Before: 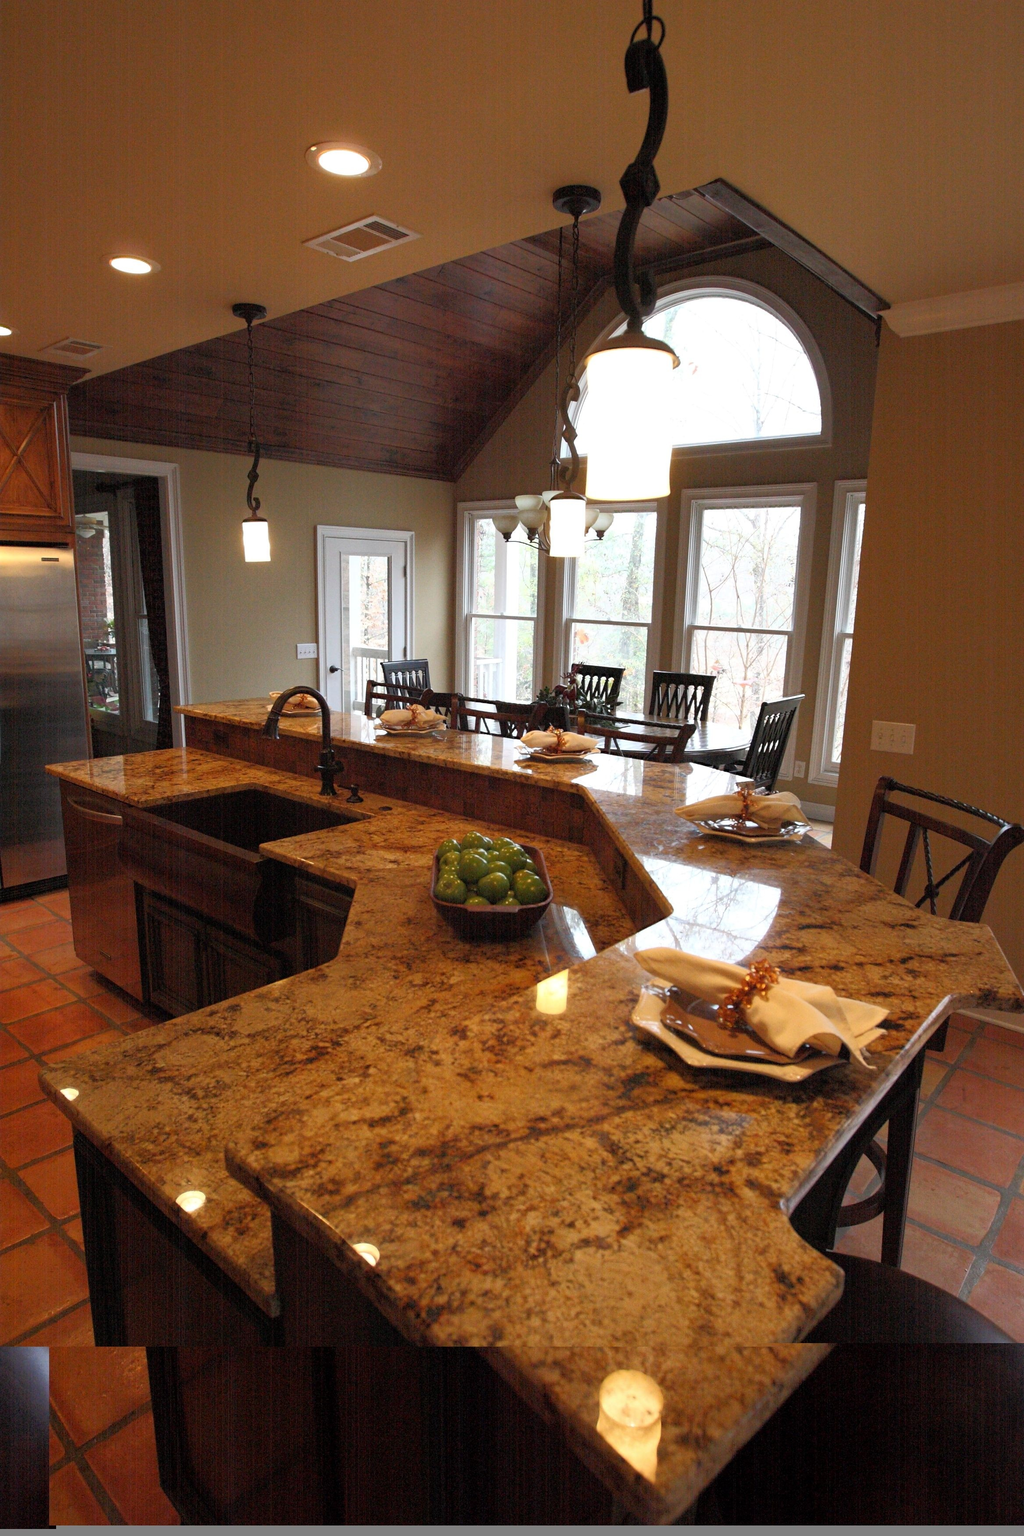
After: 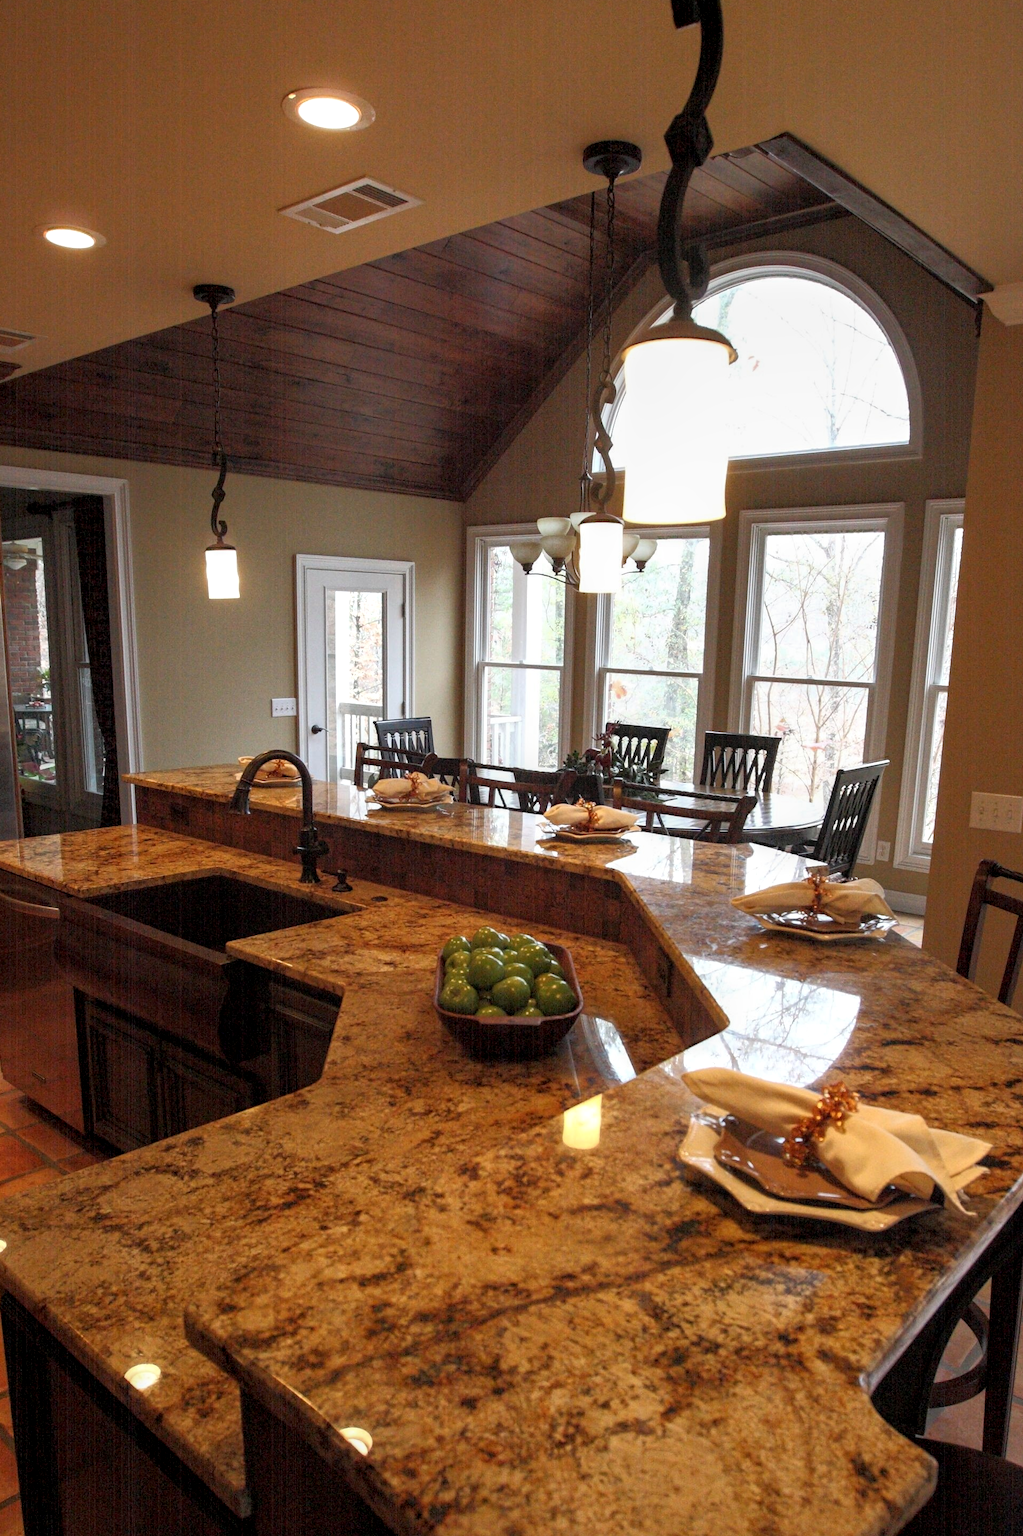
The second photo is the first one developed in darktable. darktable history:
crop and rotate: left 7.196%, top 4.574%, right 10.605%, bottom 13.178%
local contrast: on, module defaults
